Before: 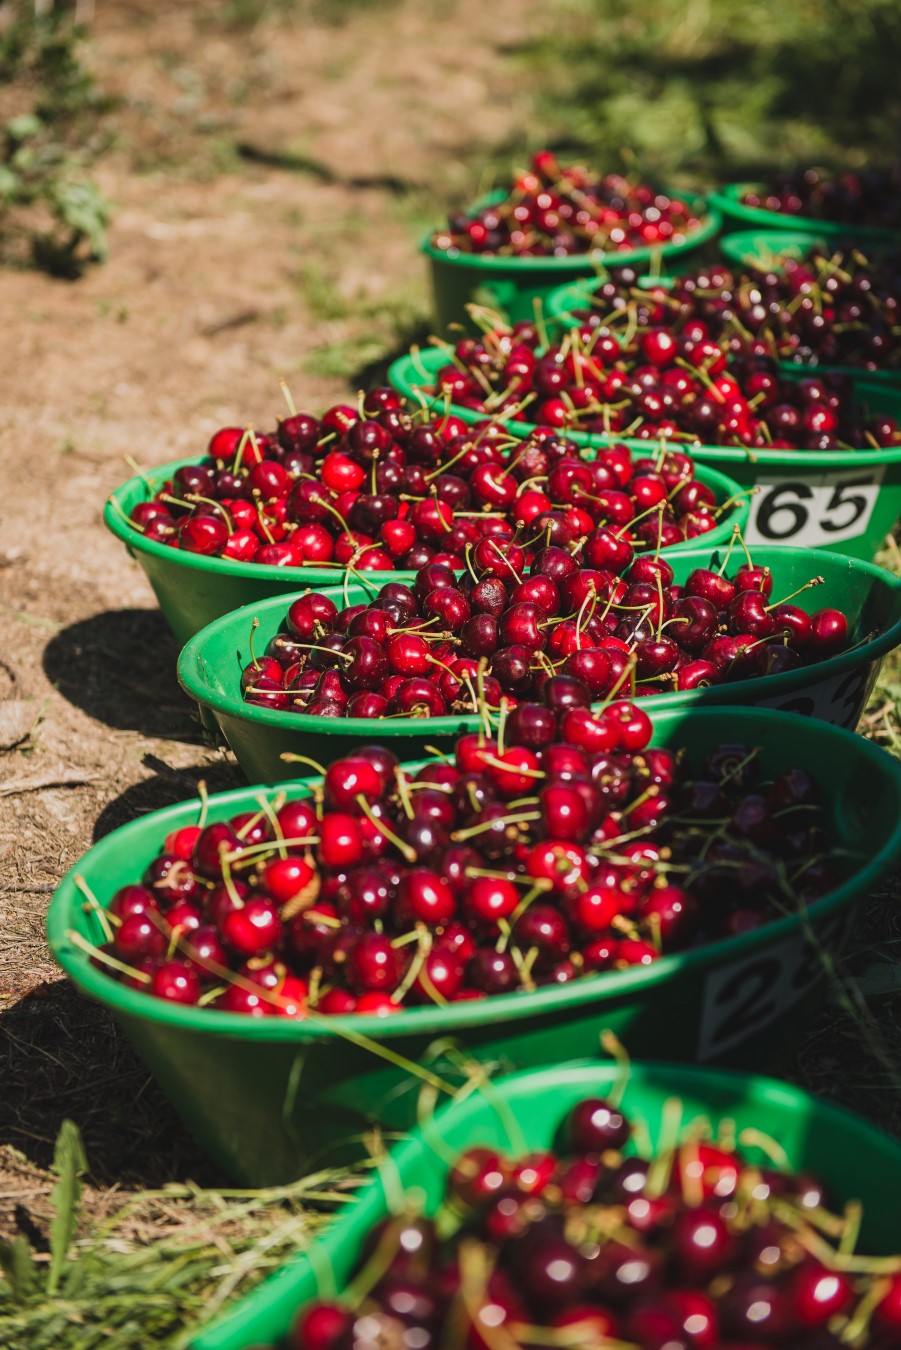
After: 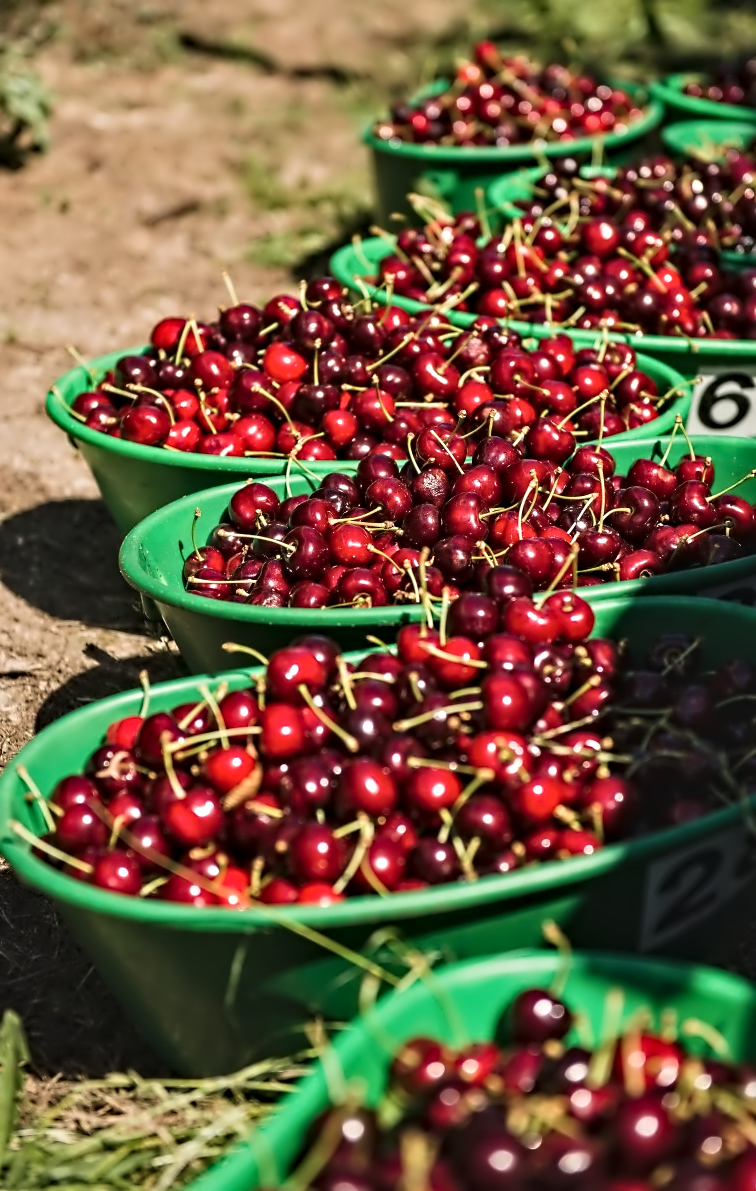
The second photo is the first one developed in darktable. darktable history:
crop: left 6.446%, top 8.188%, right 9.538%, bottom 3.548%
contrast equalizer: octaves 7, y [[0.5, 0.542, 0.583, 0.625, 0.667, 0.708], [0.5 ×6], [0.5 ×6], [0, 0.033, 0.067, 0.1, 0.133, 0.167], [0, 0.05, 0.1, 0.15, 0.2, 0.25]]
